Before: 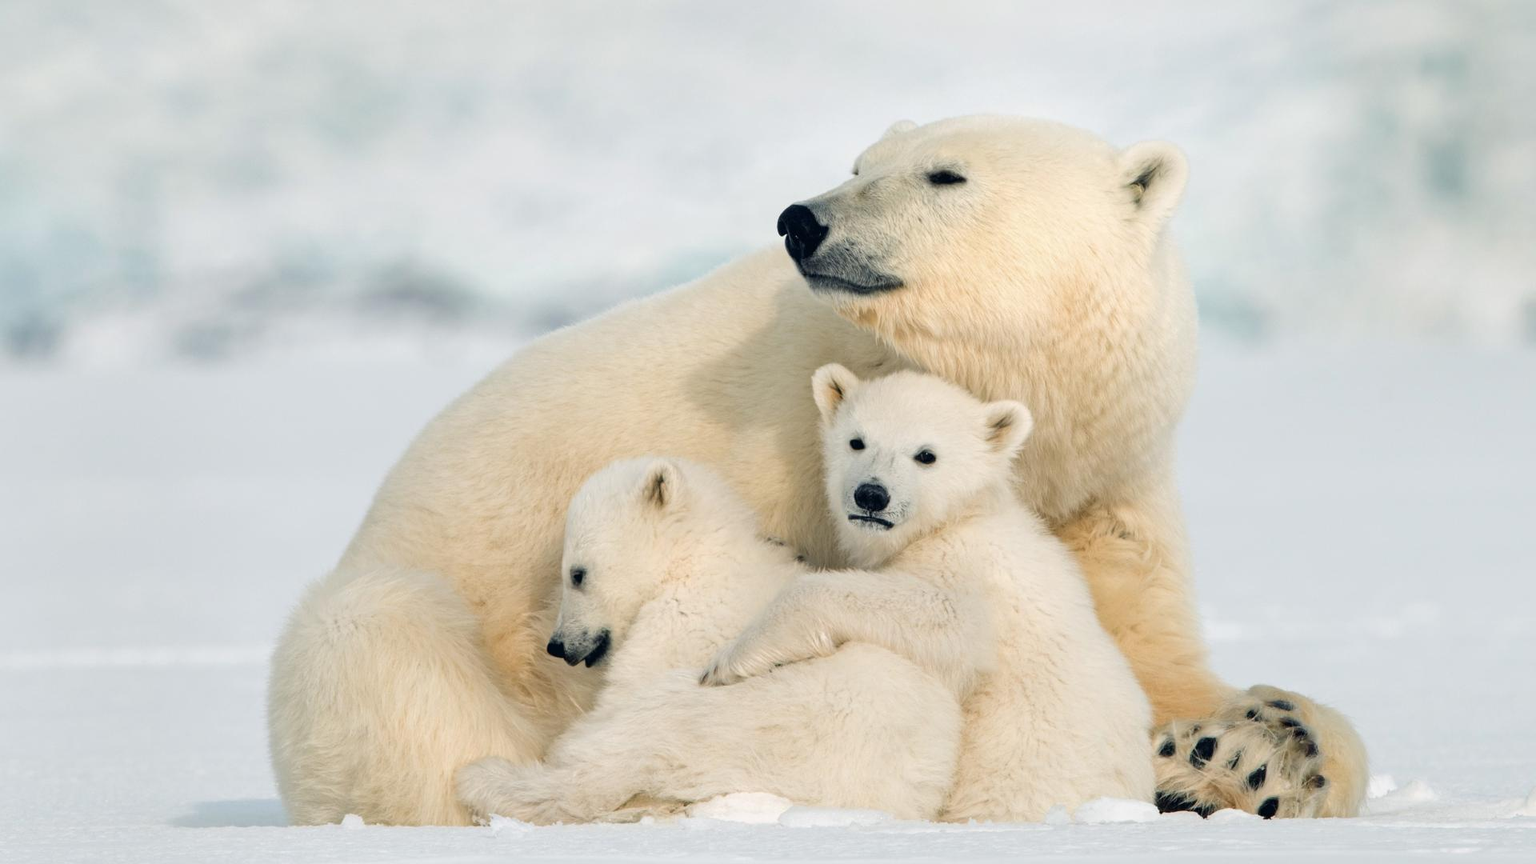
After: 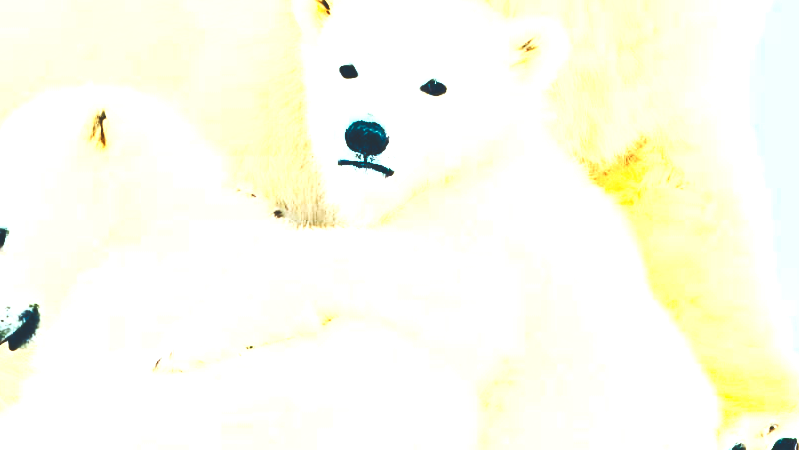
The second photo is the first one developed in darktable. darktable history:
base curve: curves: ch0 [(0, 0.024) (0.055, 0.065) (0.121, 0.166) (0.236, 0.319) (0.693, 0.726) (1, 1)], preserve colors none
color correction: highlights a* -3.89, highlights b* -11.08
contrast brightness saturation: contrast 0.845, brightness 0.582, saturation 0.581
shadows and highlights: radius 112.61, shadows 50.82, white point adjustment 9.07, highlights -2.78, soften with gaussian
exposure: black level correction 0, exposure 0.499 EV, compensate exposure bias true, compensate highlight preservation false
color balance rgb: perceptual saturation grading › global saturation 25.553%, saturation formula JzAzBz (2021)
crop: left 37.672%, top 44.858%, right 20.687%, bottom 13.467%
color zones: curves: ch0 [(0.254, 0.492) (0.724, 0.62)]; ch1 [(0.25, 0.528) (0.719, 0.796)]; ch2 [(0, 0.472) (0.25, 0.5) (0.73, 0.184)]
